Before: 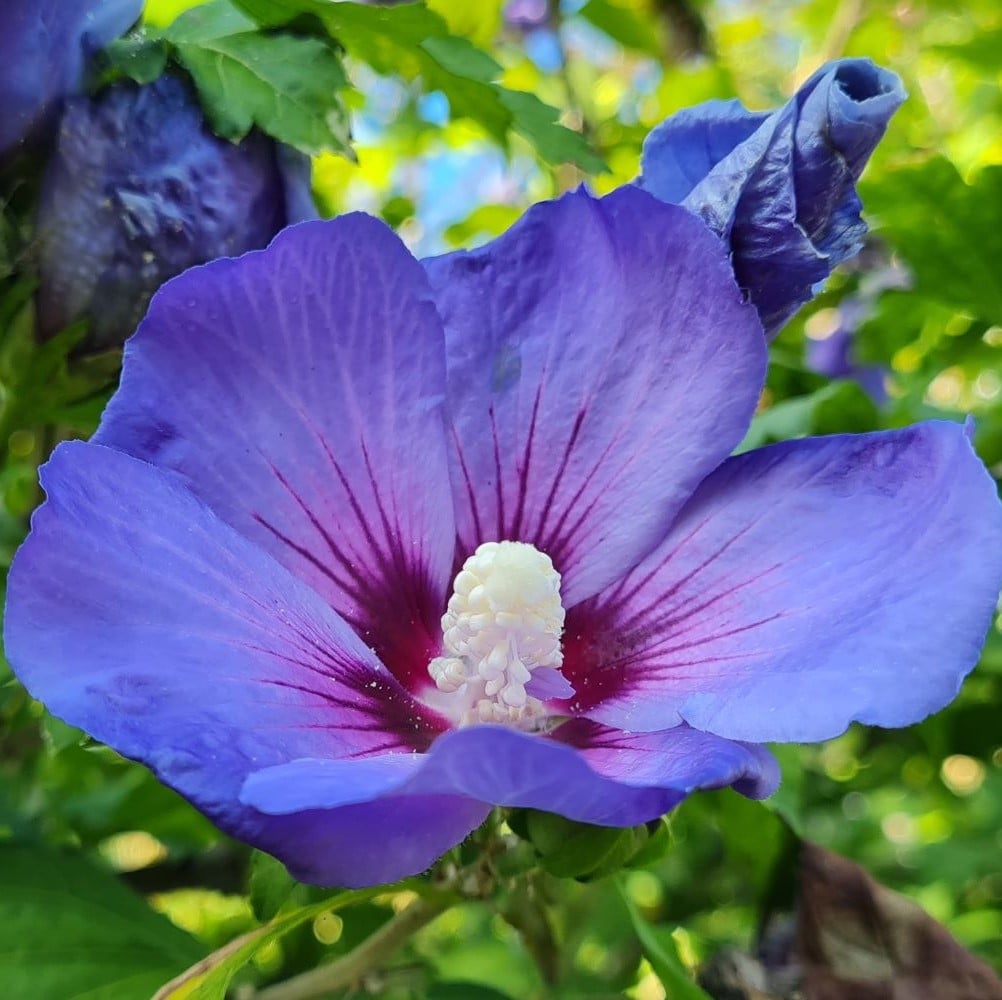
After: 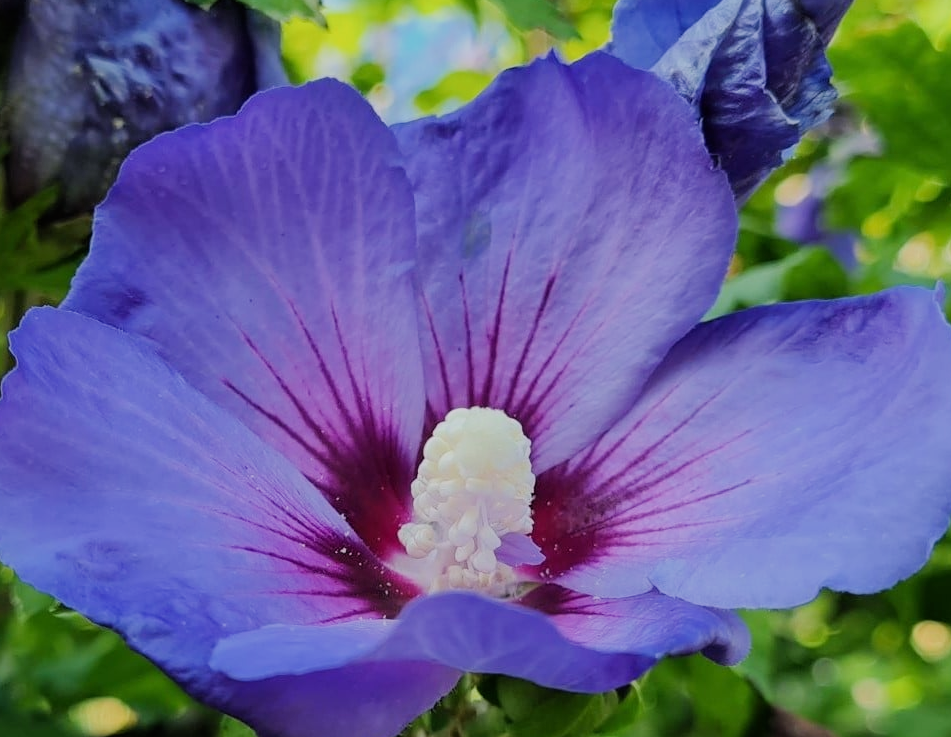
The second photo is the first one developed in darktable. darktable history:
filmic rgb: black relative exposure -7.65 EV, white relative exposure 4.56 EV, threshold -0.288 EV, transition 3.19 EV, structure ↔ texture 99.17%, hardness 3.61, enable highlight reconstruction true
crop and rotate: left 3.01%, top 13.411%, right 1.999%, bottom 12.792%
